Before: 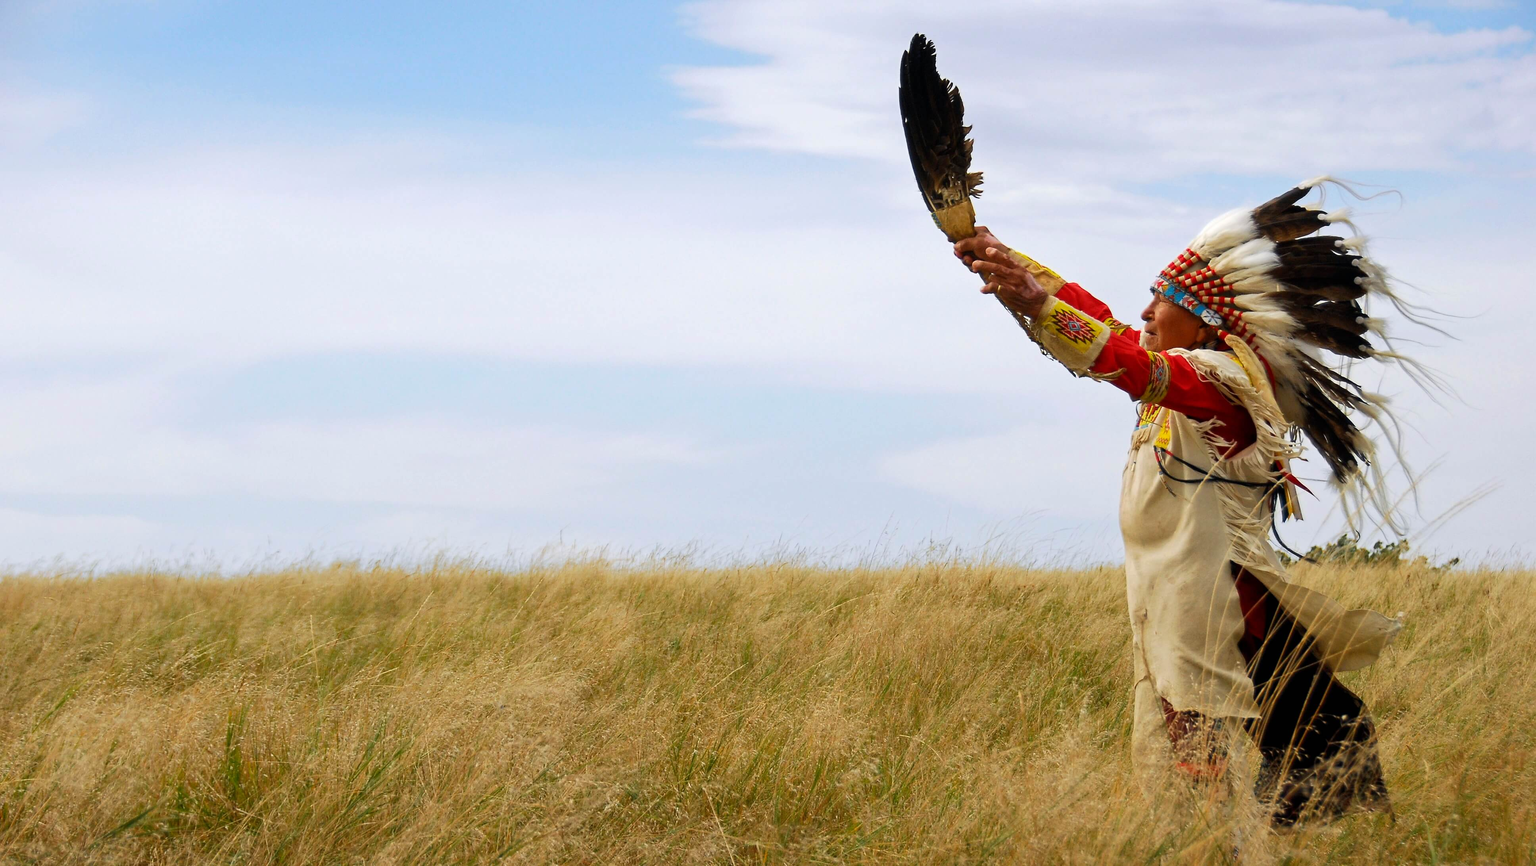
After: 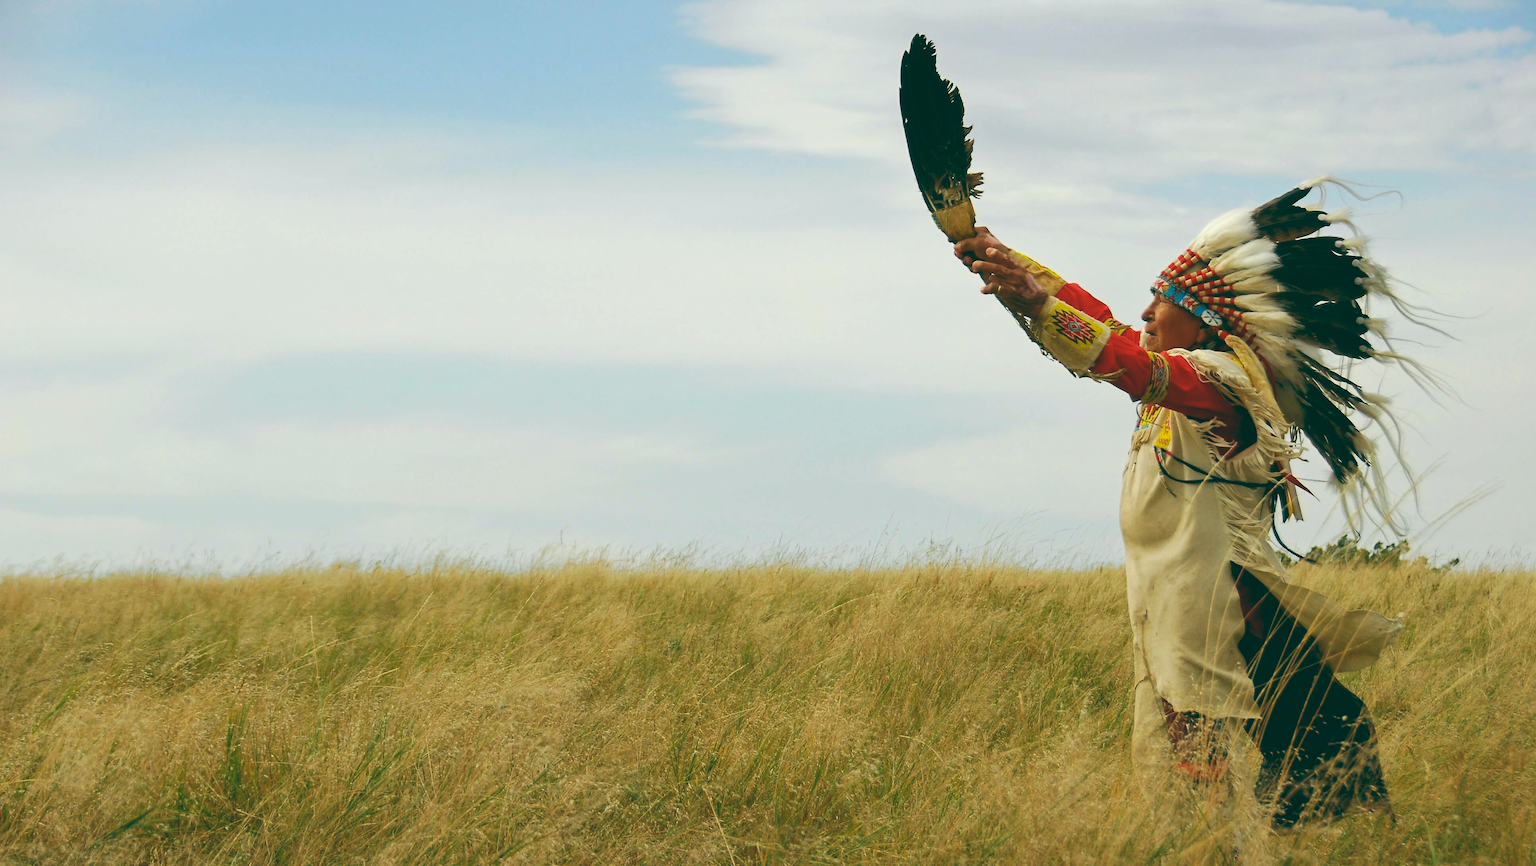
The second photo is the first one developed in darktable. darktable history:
exposure: black level correction -0.008, exposure 0.067 EV, compensate highlight preservation false
color balance: lift [1.005, 0.99, 1.007, 1.01], gamma [1, 1.034, 1.032, 0.966], gain [0.873, 1.055, 1.067, 0.933]
